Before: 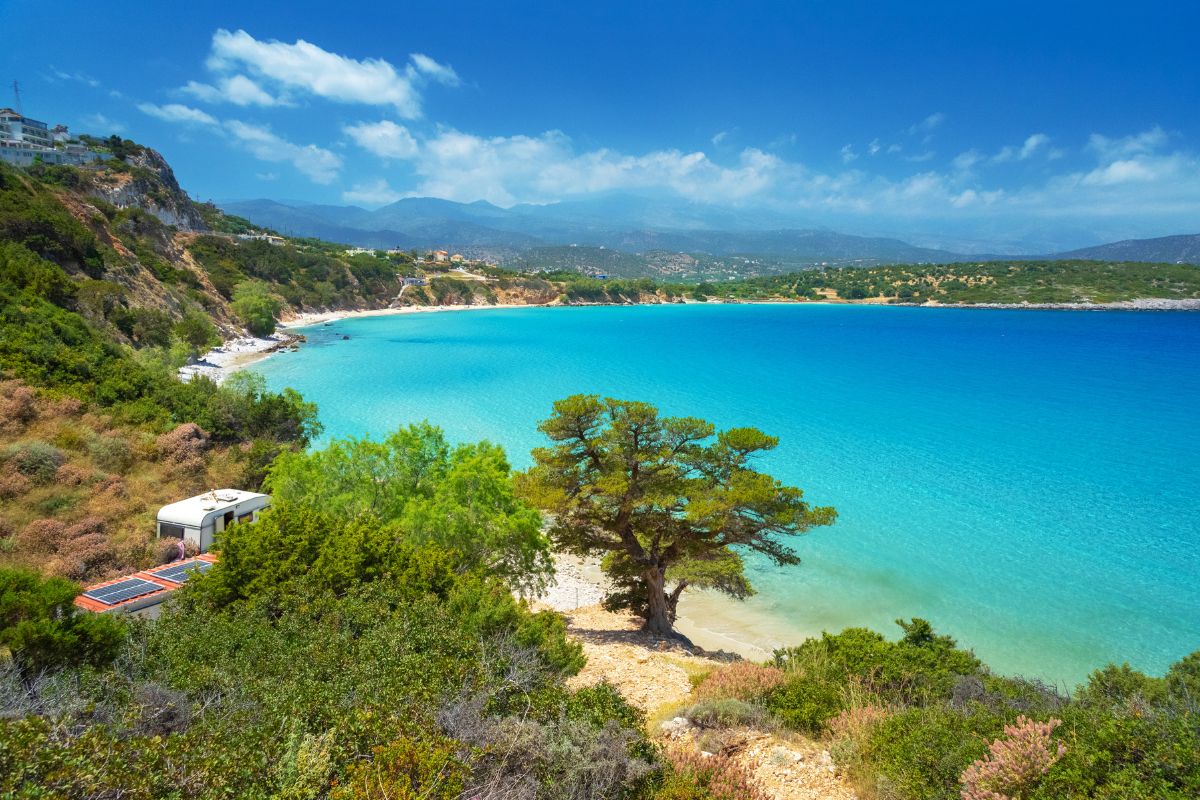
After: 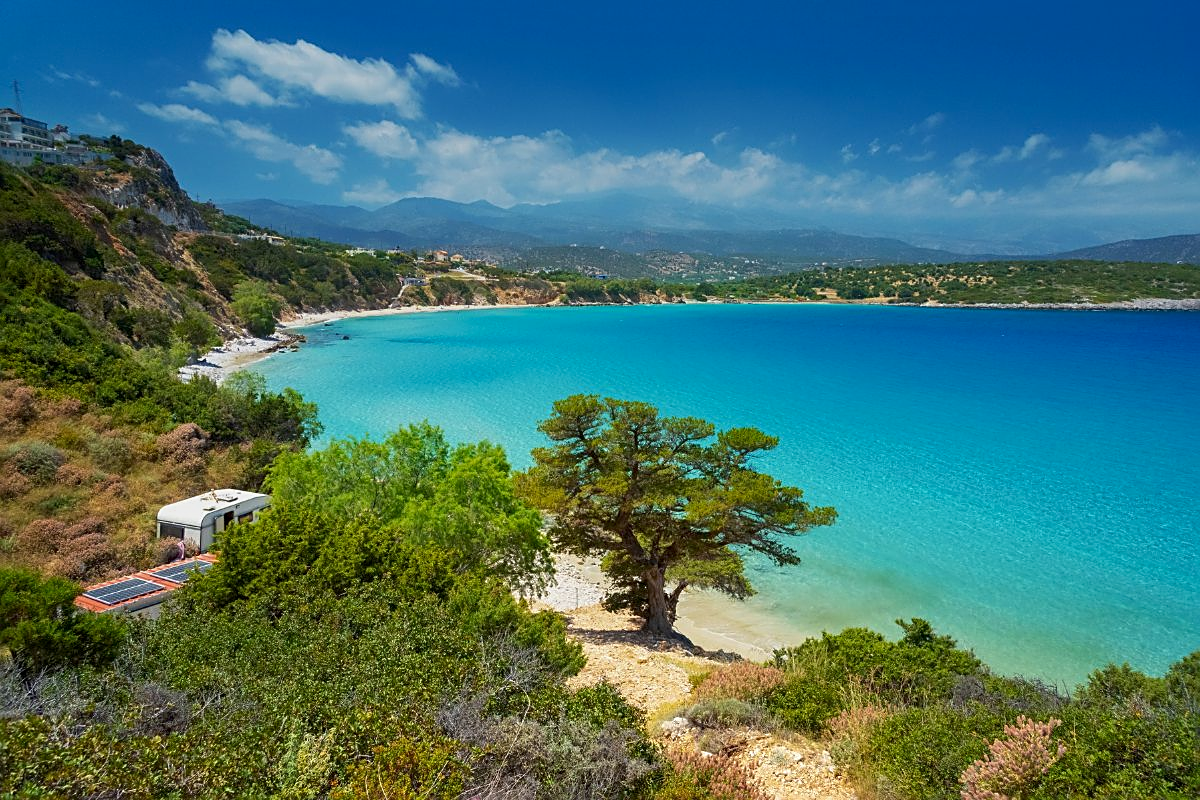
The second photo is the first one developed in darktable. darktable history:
exposure: black level correction 0.002, compensate highlight preservation false
graduated density: rotation -0.352°, offset 57.64
contrast brightness saturation: contrast 0.03, brightness -0.04
sharpen: on, module defaults
